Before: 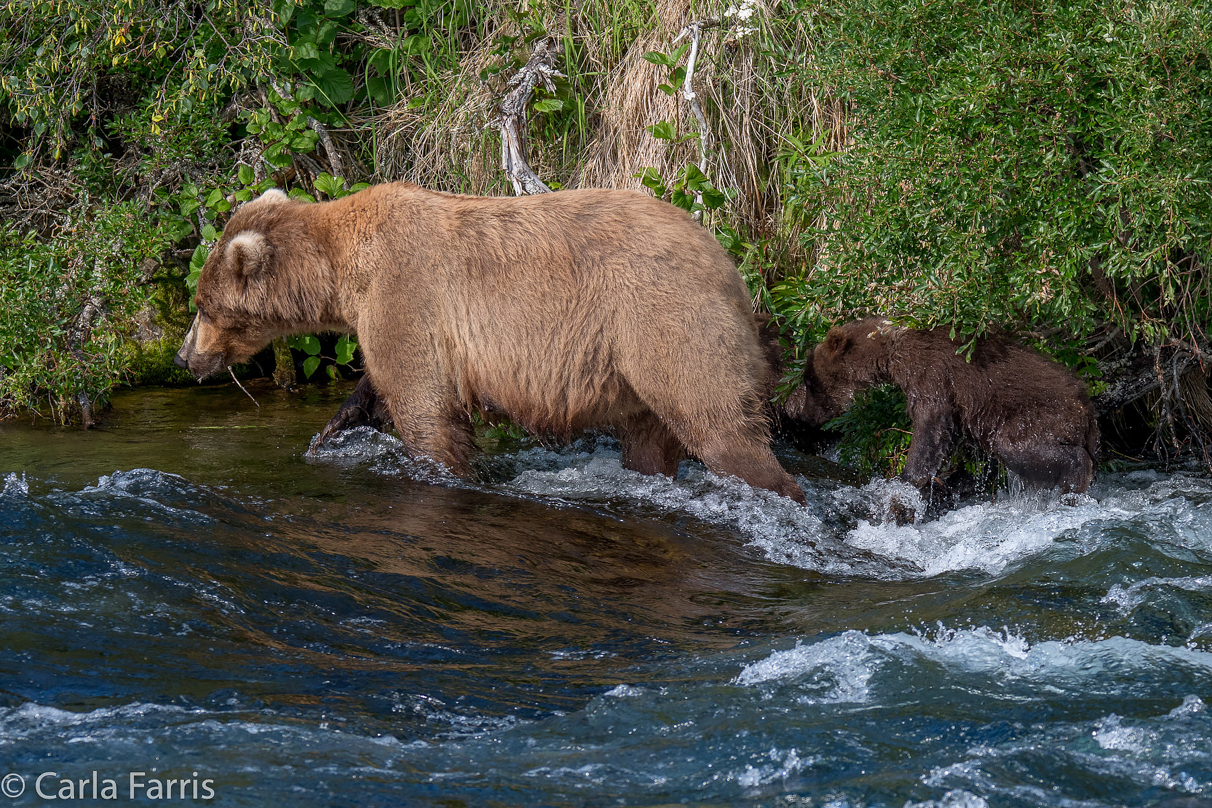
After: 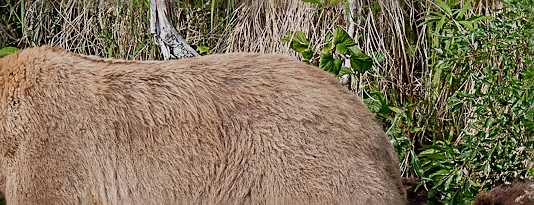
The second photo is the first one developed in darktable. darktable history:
filmic rgb: black relative exposure -16 EV, white relative exposure 6.09 EV, hardness 5.23, preserve chrominance no, color science v4 (2020)
shadows and highlights: radius 109.51, shadows 23.66, highlights -59.01, low approximation 0.01, soften with gaussian
crop: left 29.083%, top 16.876%, right 26.779%, bottom 57.666%
sharpen: radius 2.835, amount 0.729
